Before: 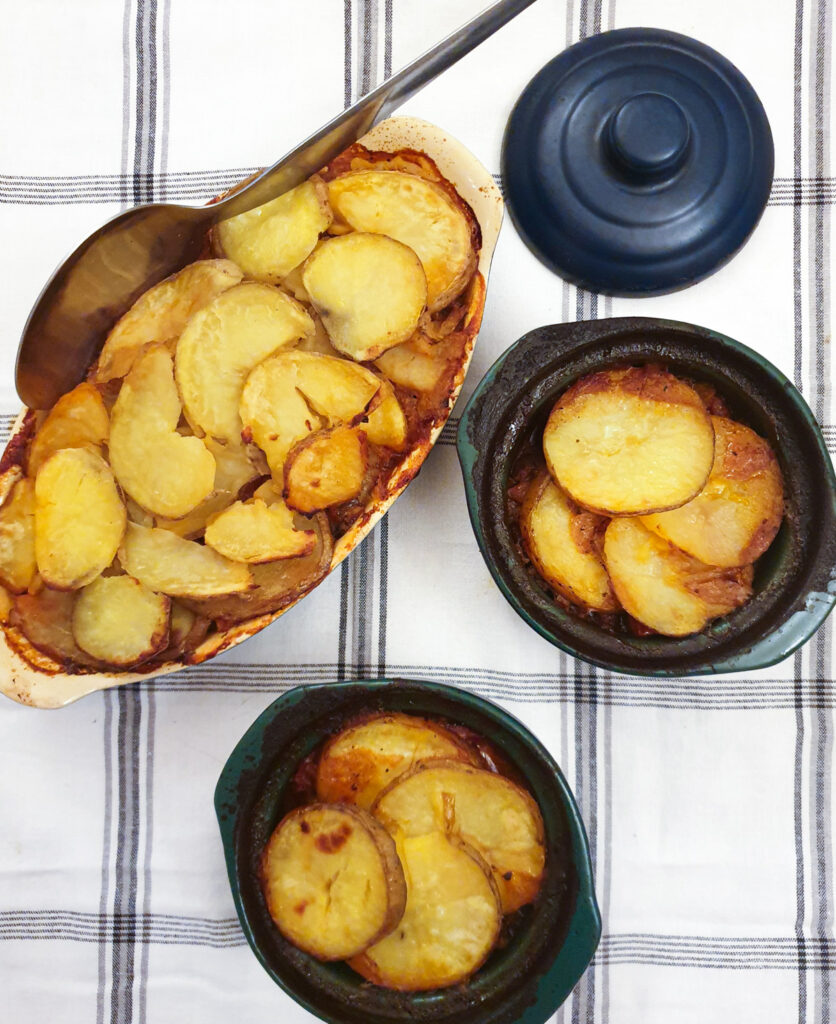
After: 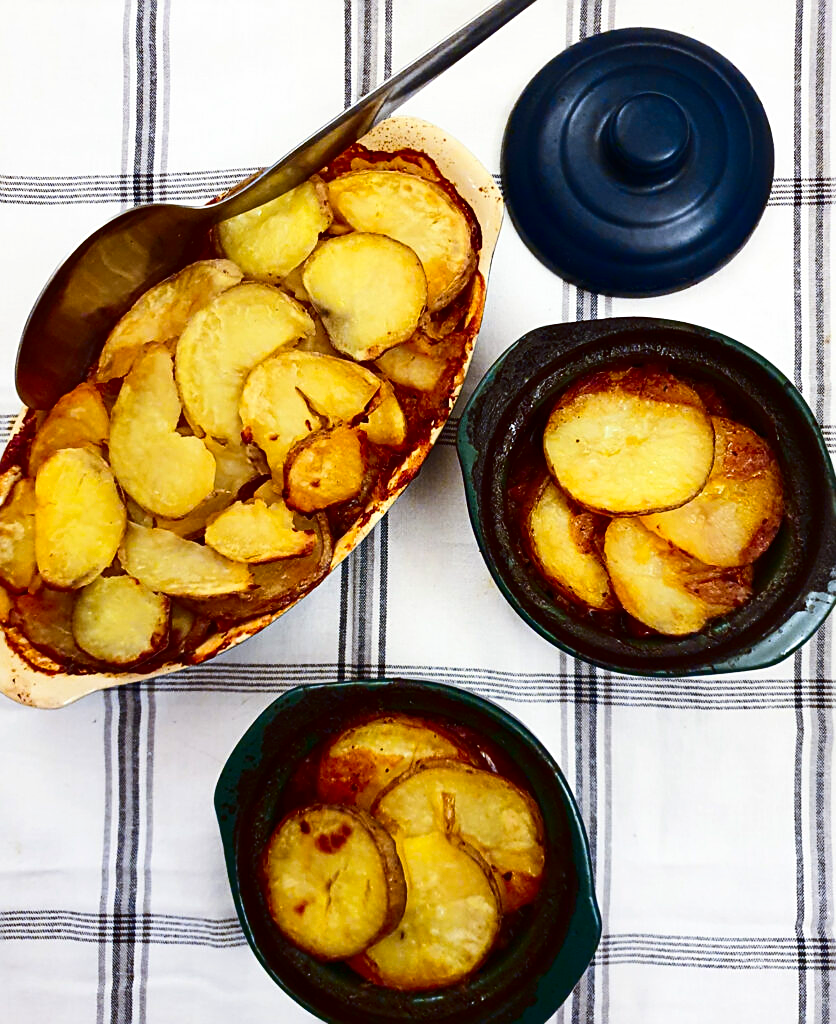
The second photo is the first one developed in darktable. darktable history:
sharpen: on, module defaults
contrast brightness saturation: contrast 0.221, brightness -0.181, saturation 0.242
